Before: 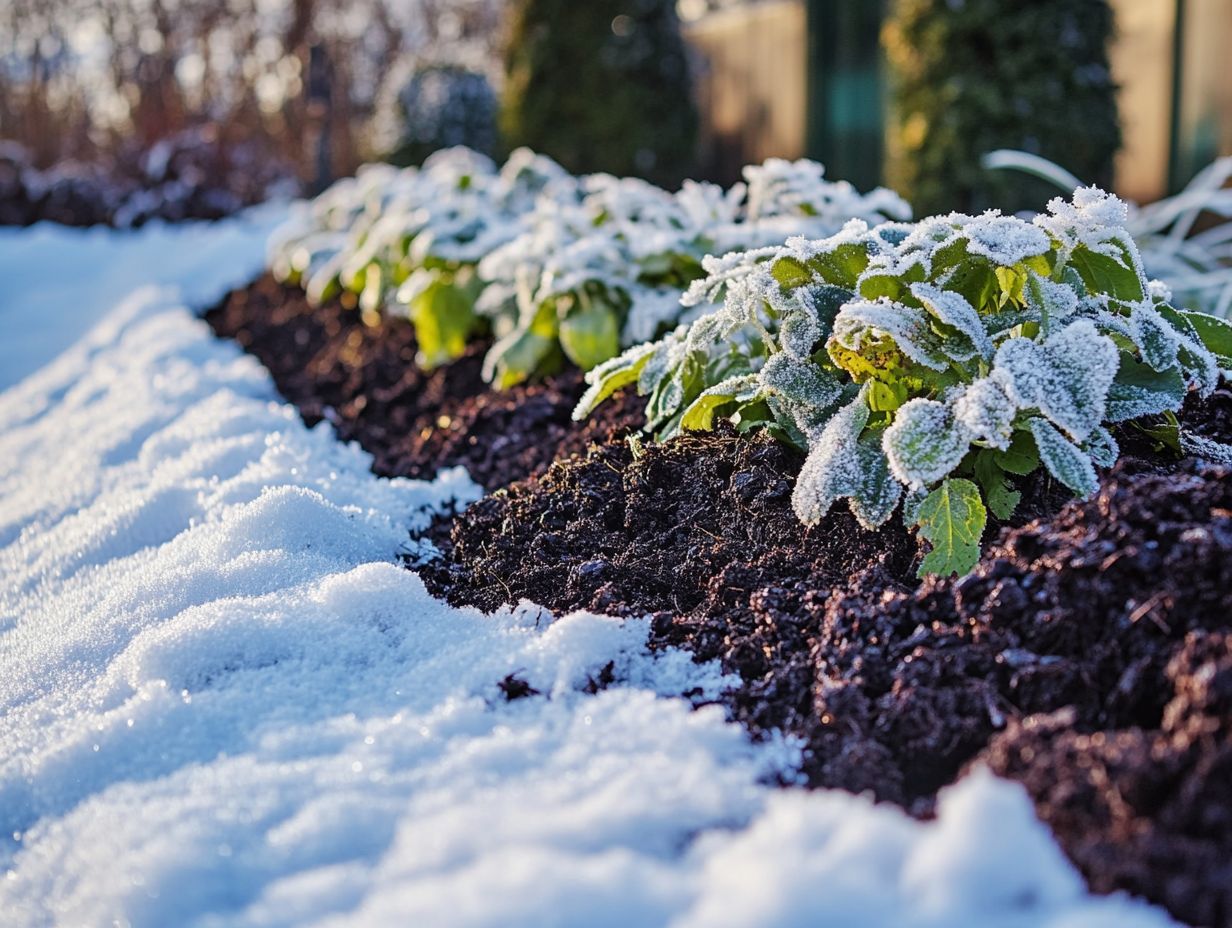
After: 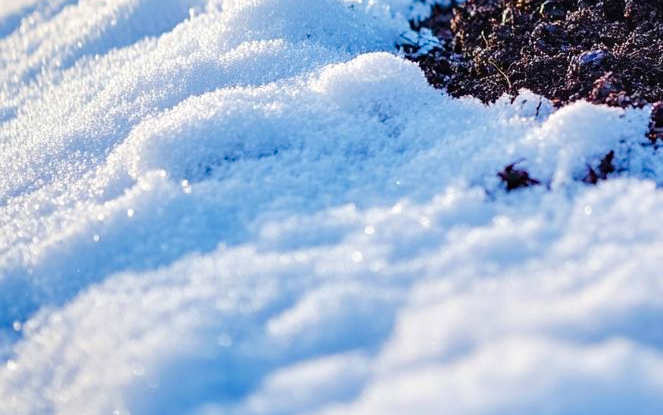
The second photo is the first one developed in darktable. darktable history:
crop and rotate: top 55.048%, right 46.113%, bottom 0.16%
color balance rgb: shadows lift › chroma 0.704%, shadows lift › hue 110.03°, perceptual saturation grading › global saturation 35.091%, perceptual saturation grading › highlights -29.966%, perceptual saturation grading › shadows 34.673%, global vibrance 20%
exposure: exposure 0.124 EV, compensate highlight preservation false
